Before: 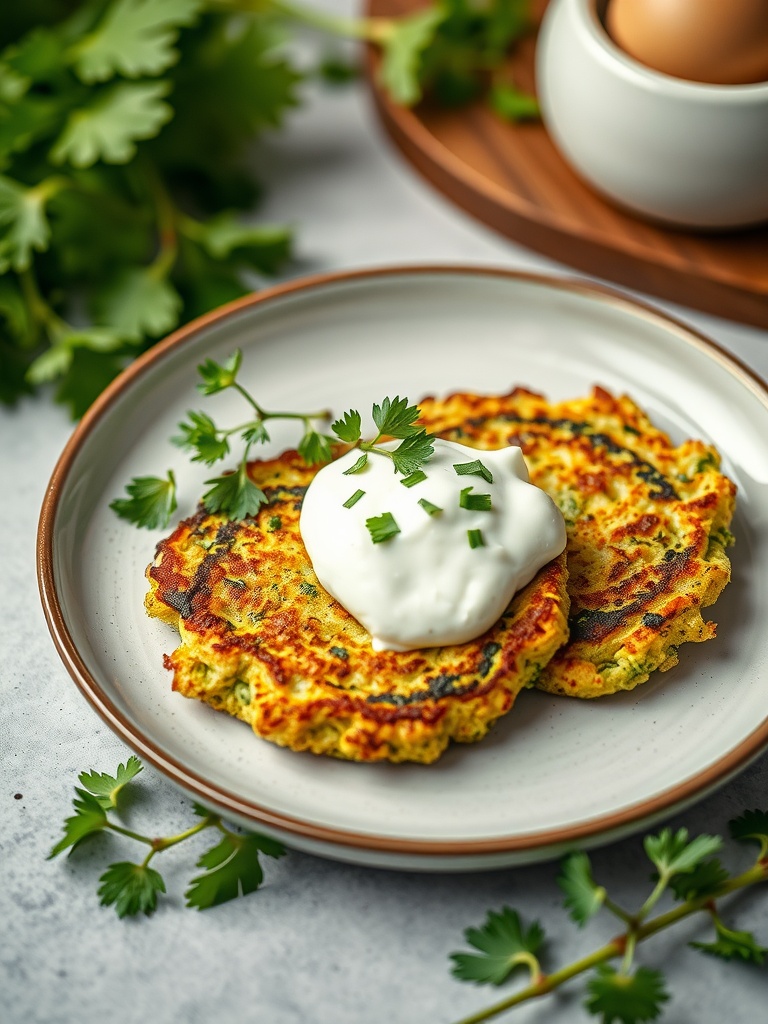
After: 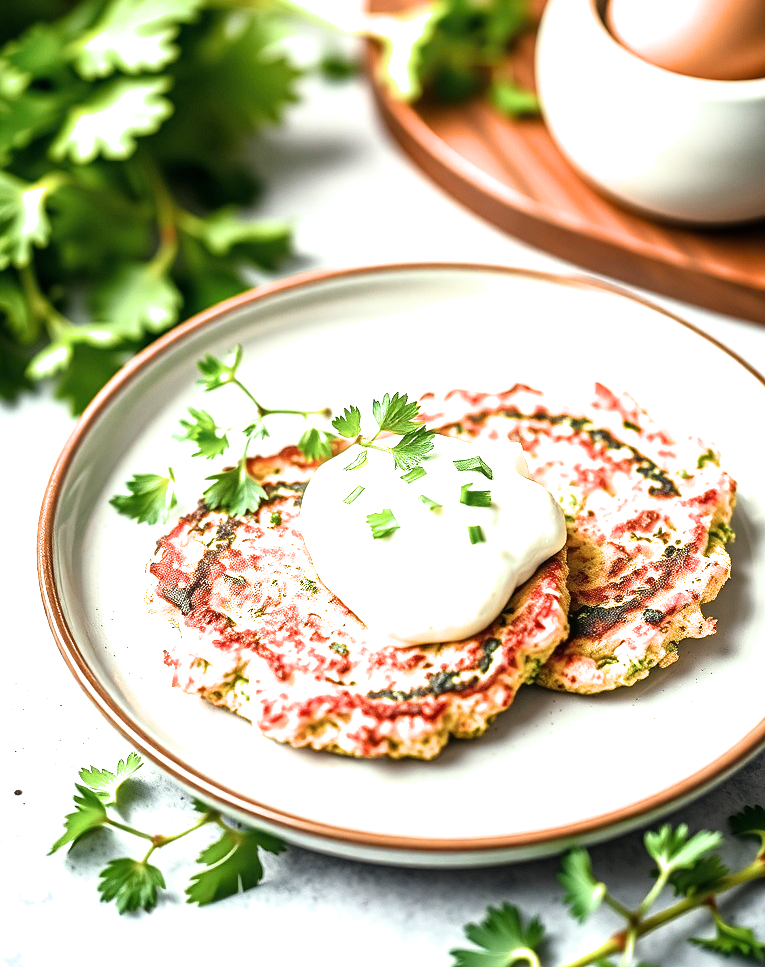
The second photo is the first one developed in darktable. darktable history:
crop: top 0.448%, right 0.264%, bottom 5.045%
exposure: black level correction 0, exposure 1.45 EV, compensate exposure bias true, compensate highlight preservation false
filmic rgb: black relative exposure -9.08 EV, white relative exposure 2.3 EV, hardness 7.49
